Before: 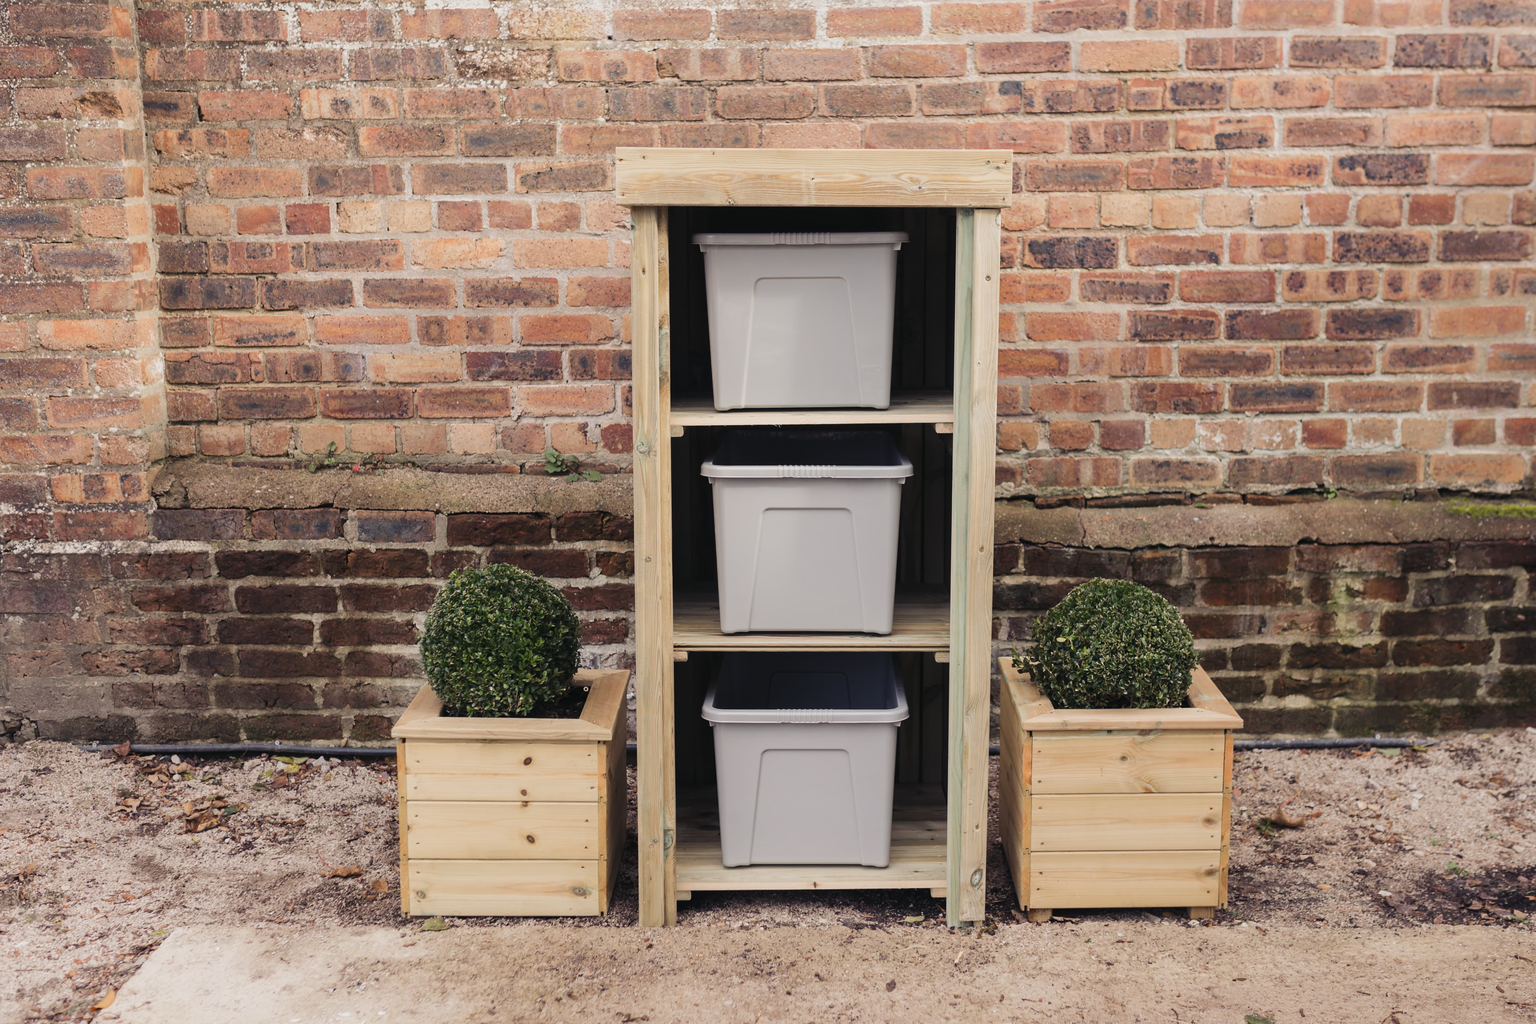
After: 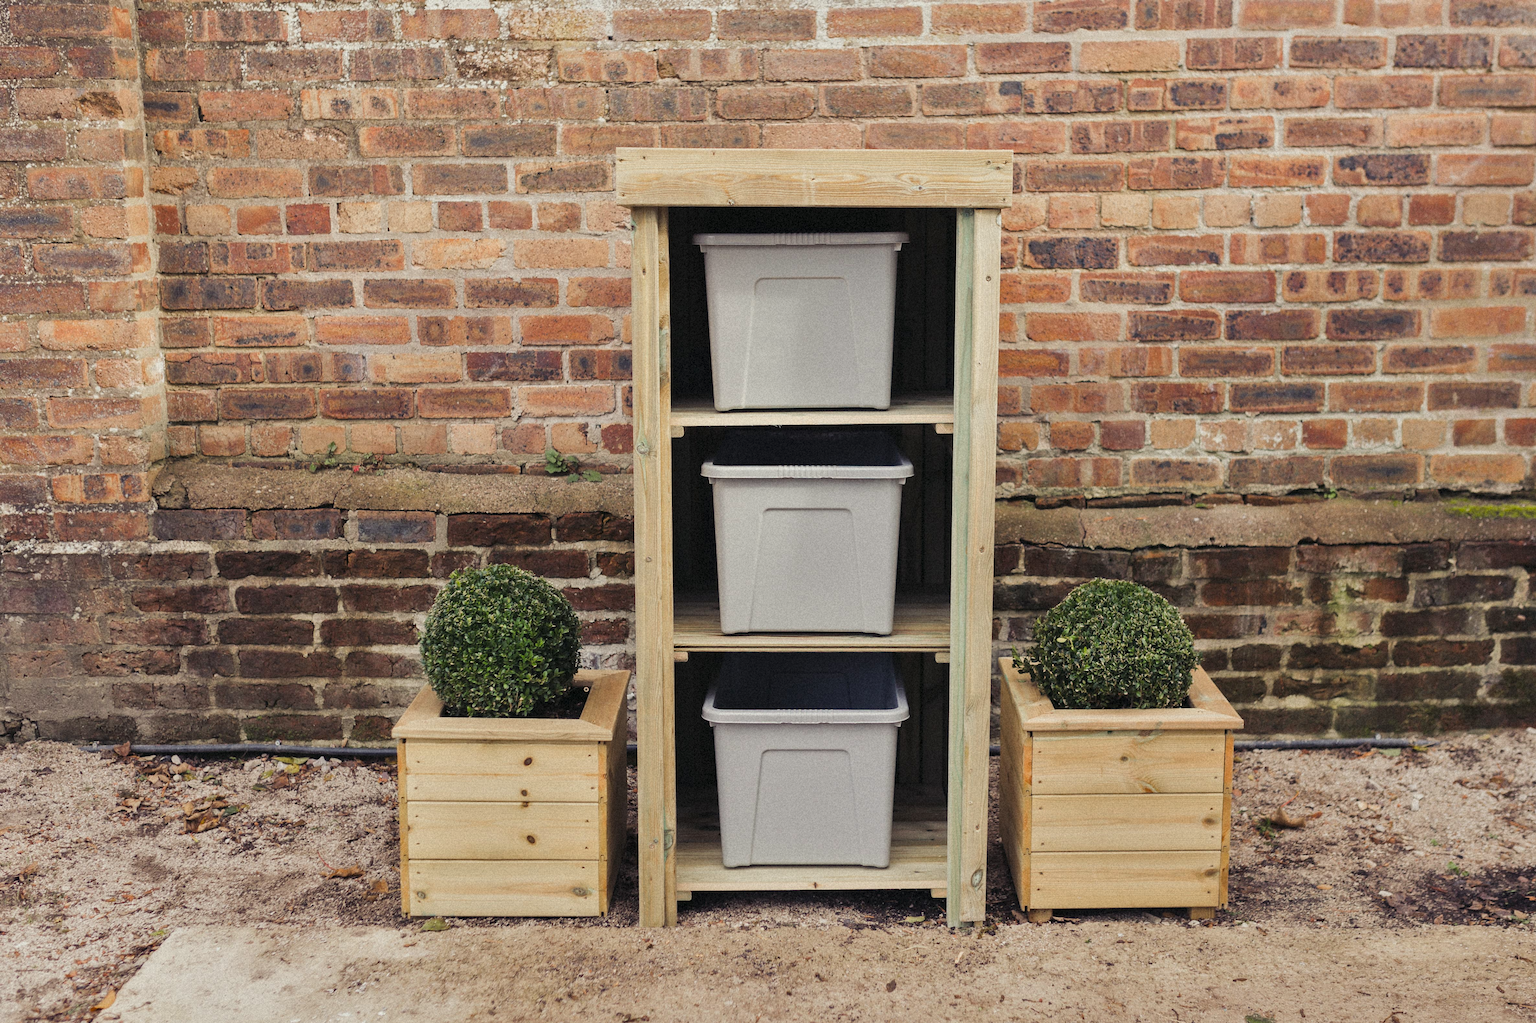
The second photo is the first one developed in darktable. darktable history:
grain: mid-tones bias 0%
color correction: highlights a* -2.68, highlights b* 2.57
shadows and highlights: low approximation 0.01, soften with gaussian
color balance rgb: shadows fall-off 101%, linear chroma grading › mid-tones 7.63%, perceptual saturation grading › mid-tones 11.68%, mask middle-gray fulcrum 22.45%, global vibrance 10.11%, saturation formula JzAzBz (2021)
